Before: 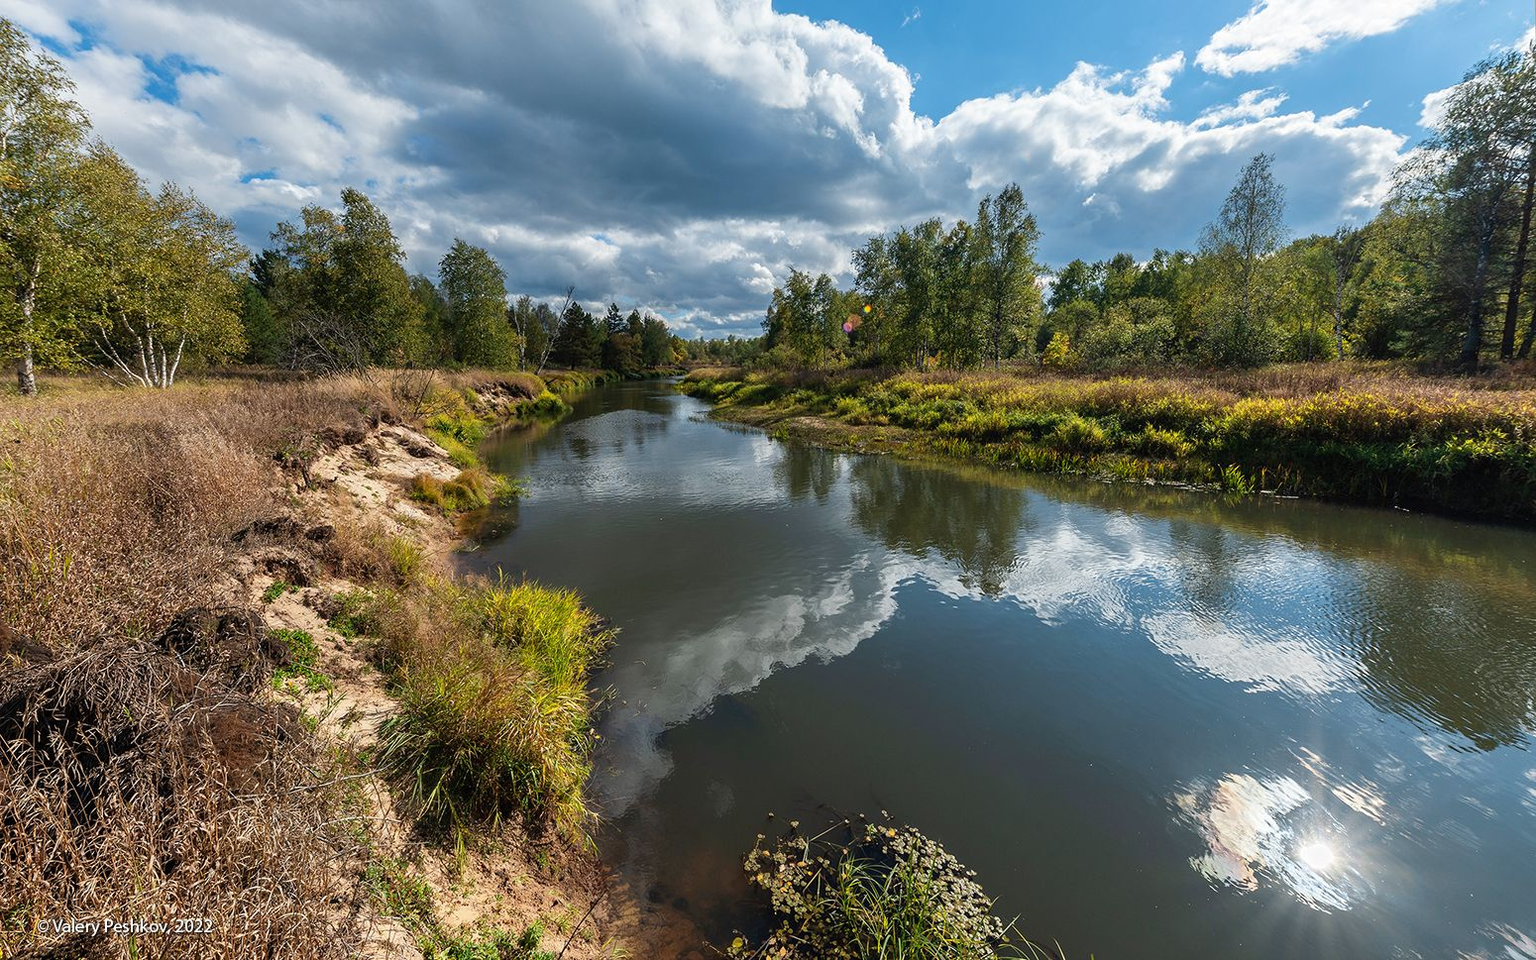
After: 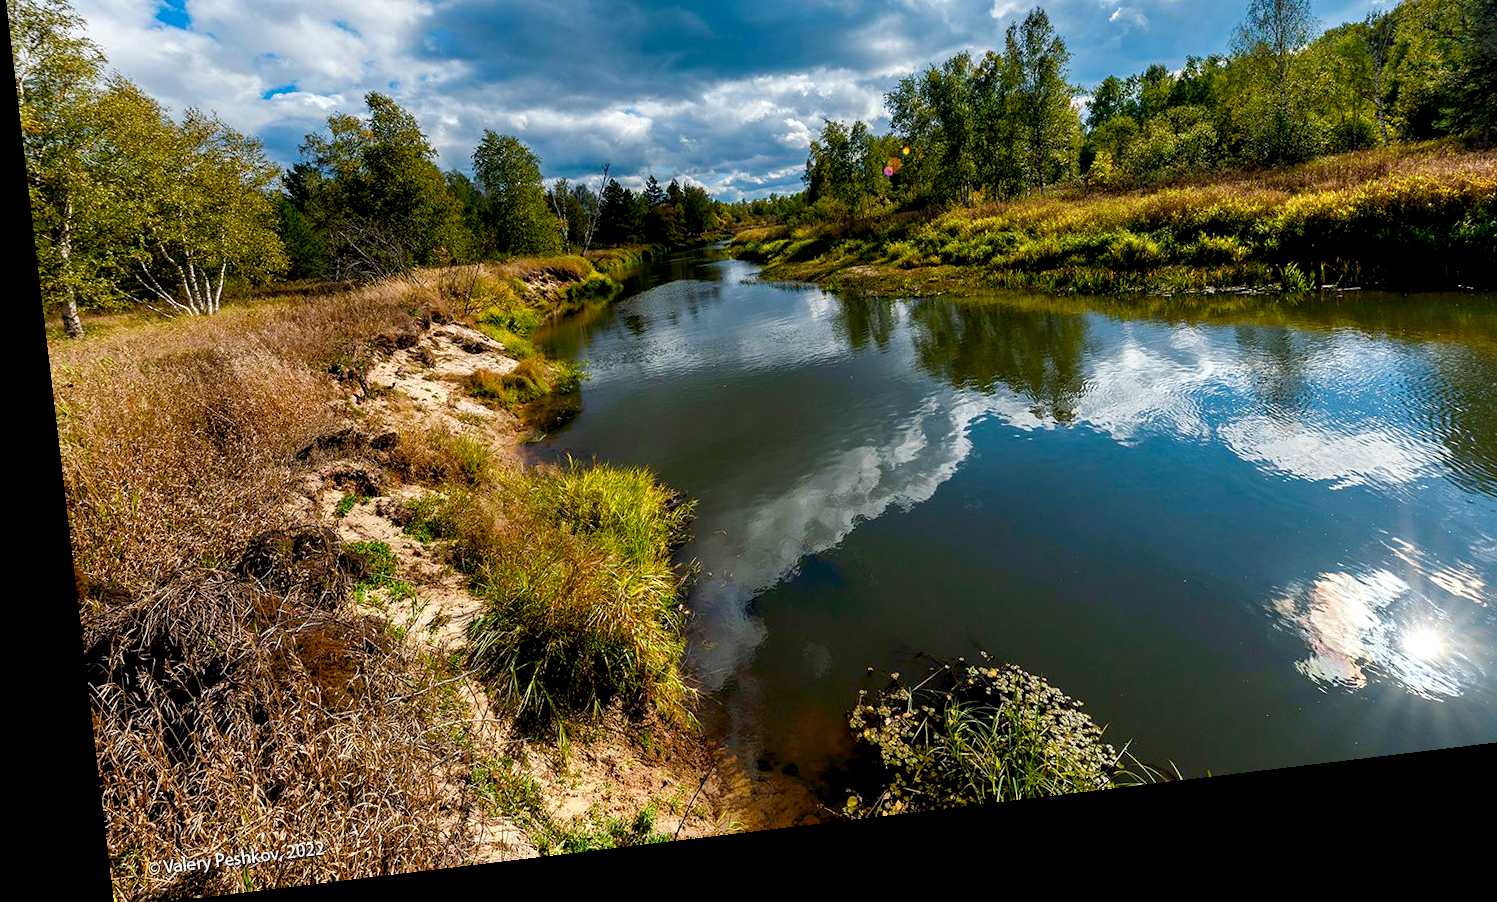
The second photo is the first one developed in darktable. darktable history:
rotate and perspective: rotation -6.83°, automatic cropping off
crop: top 20.916%, right 9.437%, bottom 0.316%
color balance rgb: shadows lift › luminance -9.41%, highlights gain › luminance 17.6%, global offset › luminance -1.45%, perceptual saturation grading › highlights -17.77%, perceptual saturation grading › mid-tones 33.1%, perceptual saturation grading › shadows 50.52%, global vibrance 24.22%
